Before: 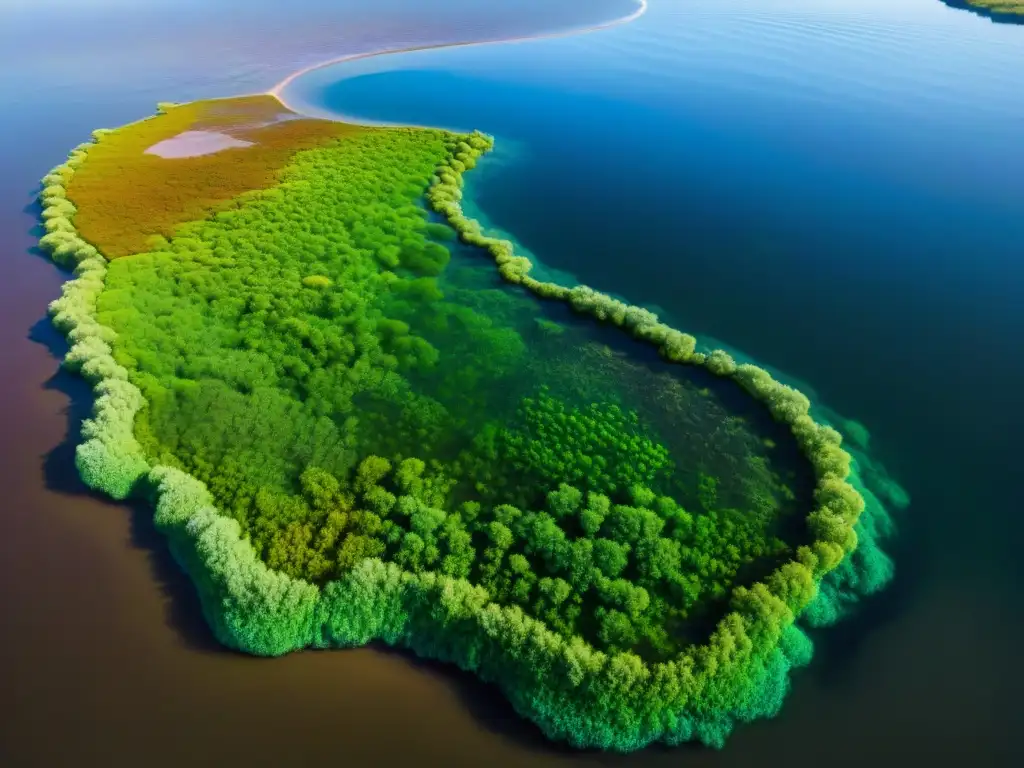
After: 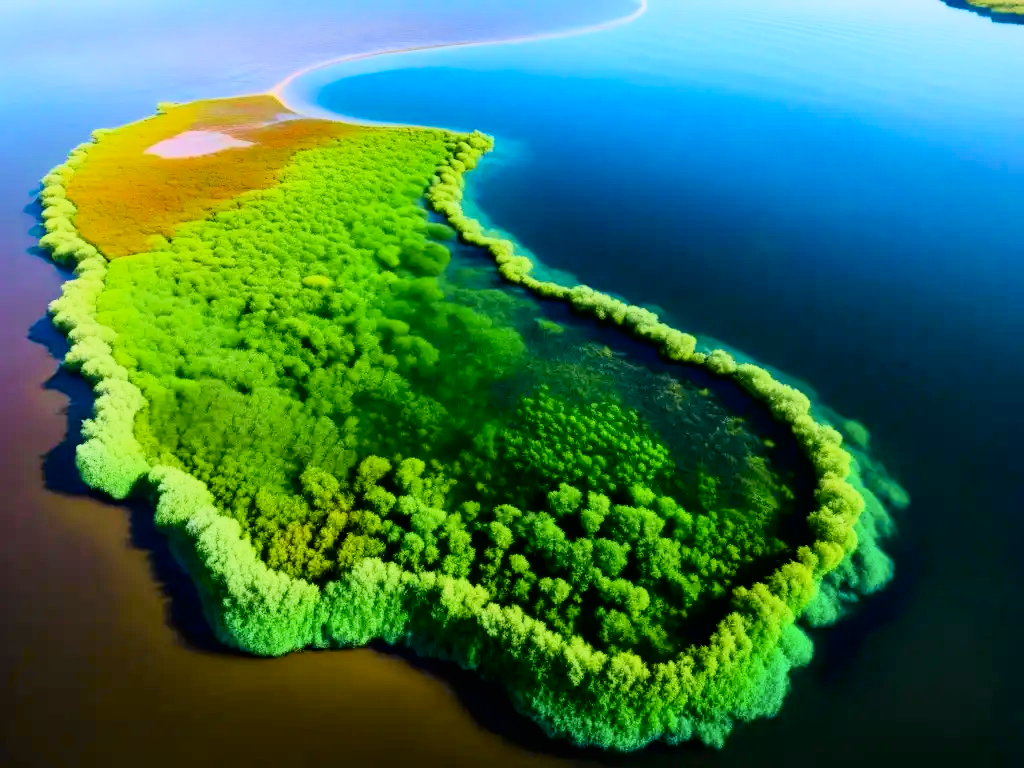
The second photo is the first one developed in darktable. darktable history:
filmic rgb: black relative exposure -7.65 EV, white relative exposure 4.56 EV, hardness 3.61, color science v6 (2022)
exposure: exposure 0.507 EV, compensate highlight preservation false
tone curve: curves: ch0 [(0, 0.006) (0.046, 0.011) (0.13, 0.062) (0.338, 0.327) (0.494, 0.55) (0.728, 0.835) (1, 1)]; ch1 [(0, 0) (0.346, 0.324) (0.45, 0.431) (0.5, 0.5) (0.522, 0.517) (0.55, 0.57) (1, 1)]; ch2 [(0, 0) (0.453, 0.418) (0.5, 0.5) (0.526, 0.524) (0.554, 0.598) (0.622, 0.679) (0.707, 0.761) (1, 1)], color space Lab, independent channels, preserve colors none
